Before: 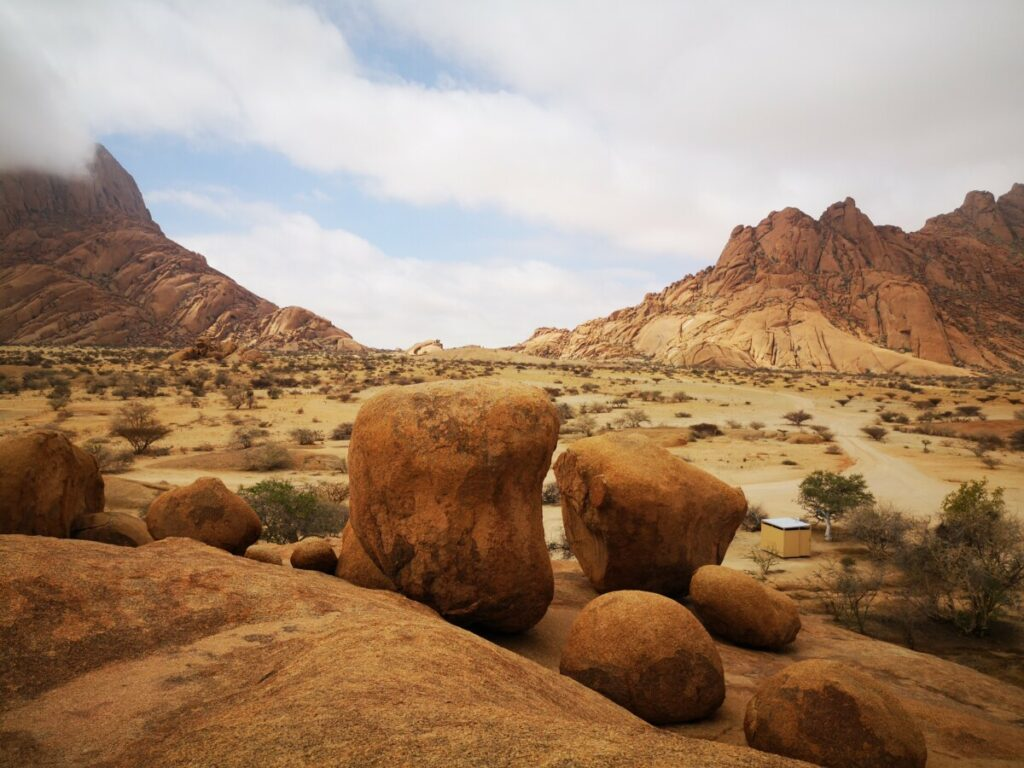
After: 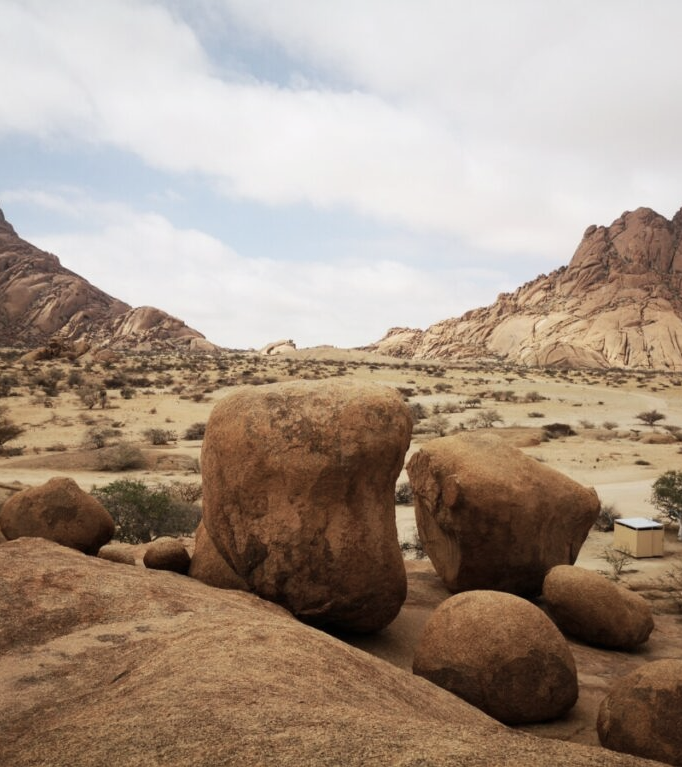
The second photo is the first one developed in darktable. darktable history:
crop and rotate: left 14.395%, right 18.938%
contrast brightness saturation: contrast 0.101, saturation -0.363
